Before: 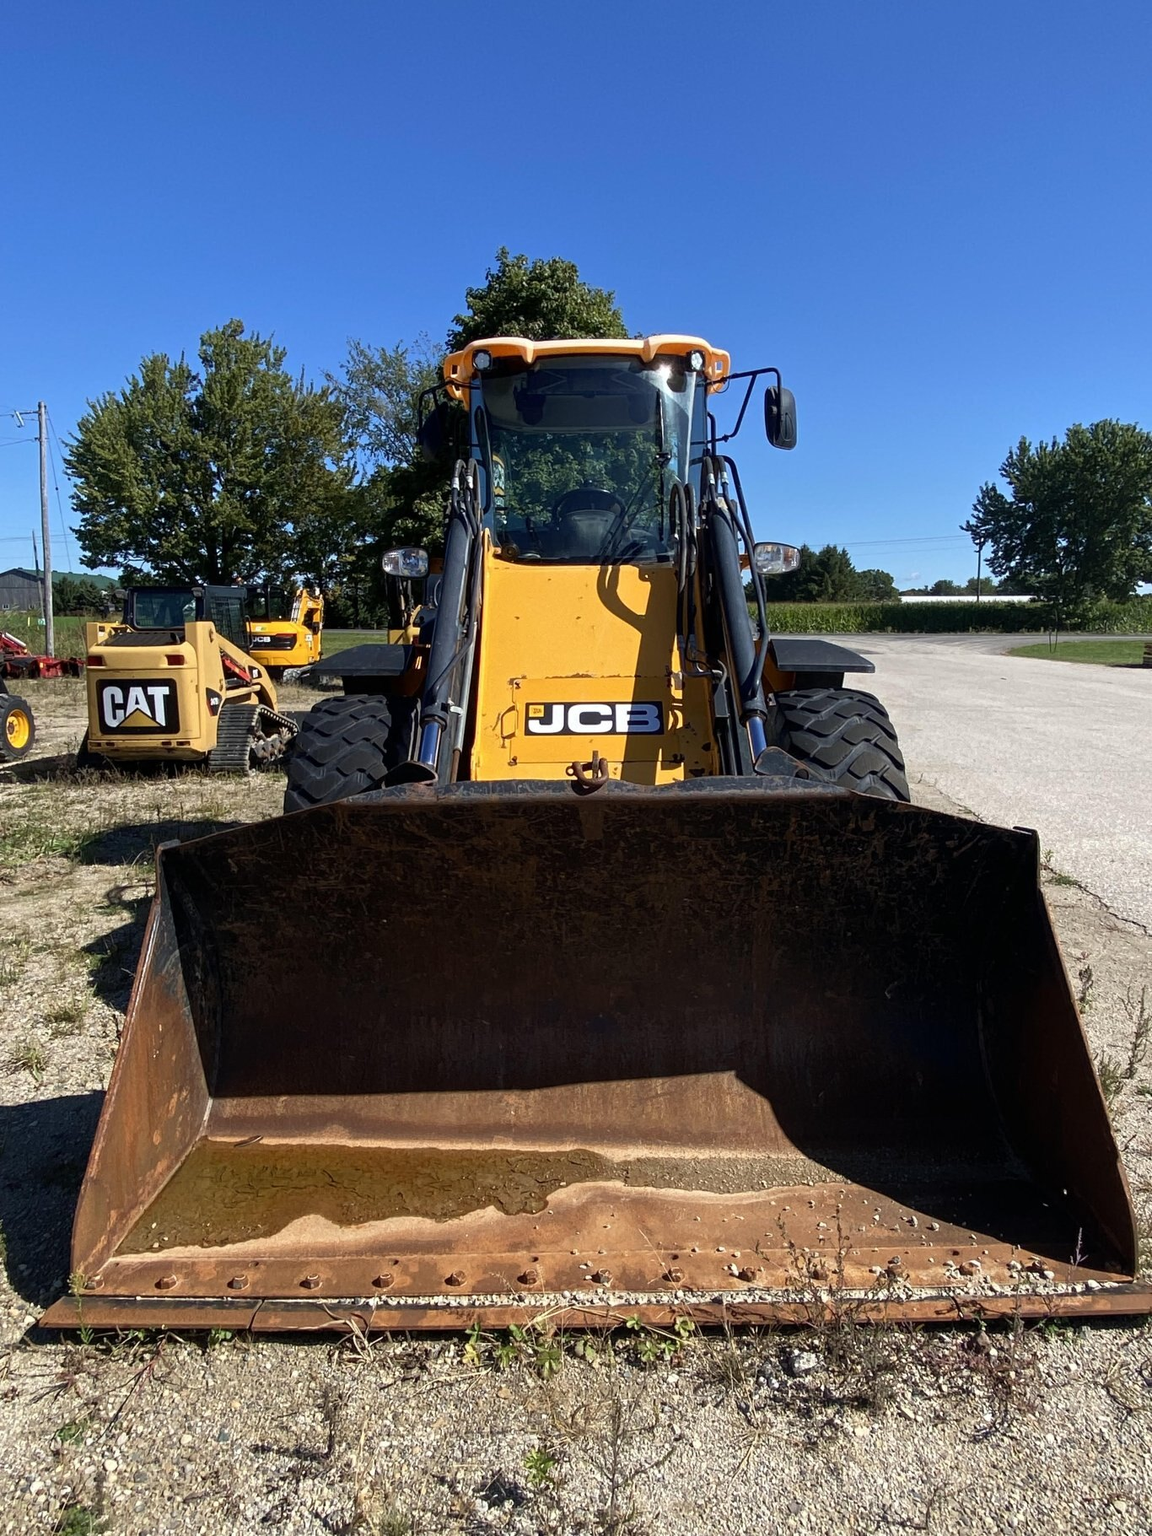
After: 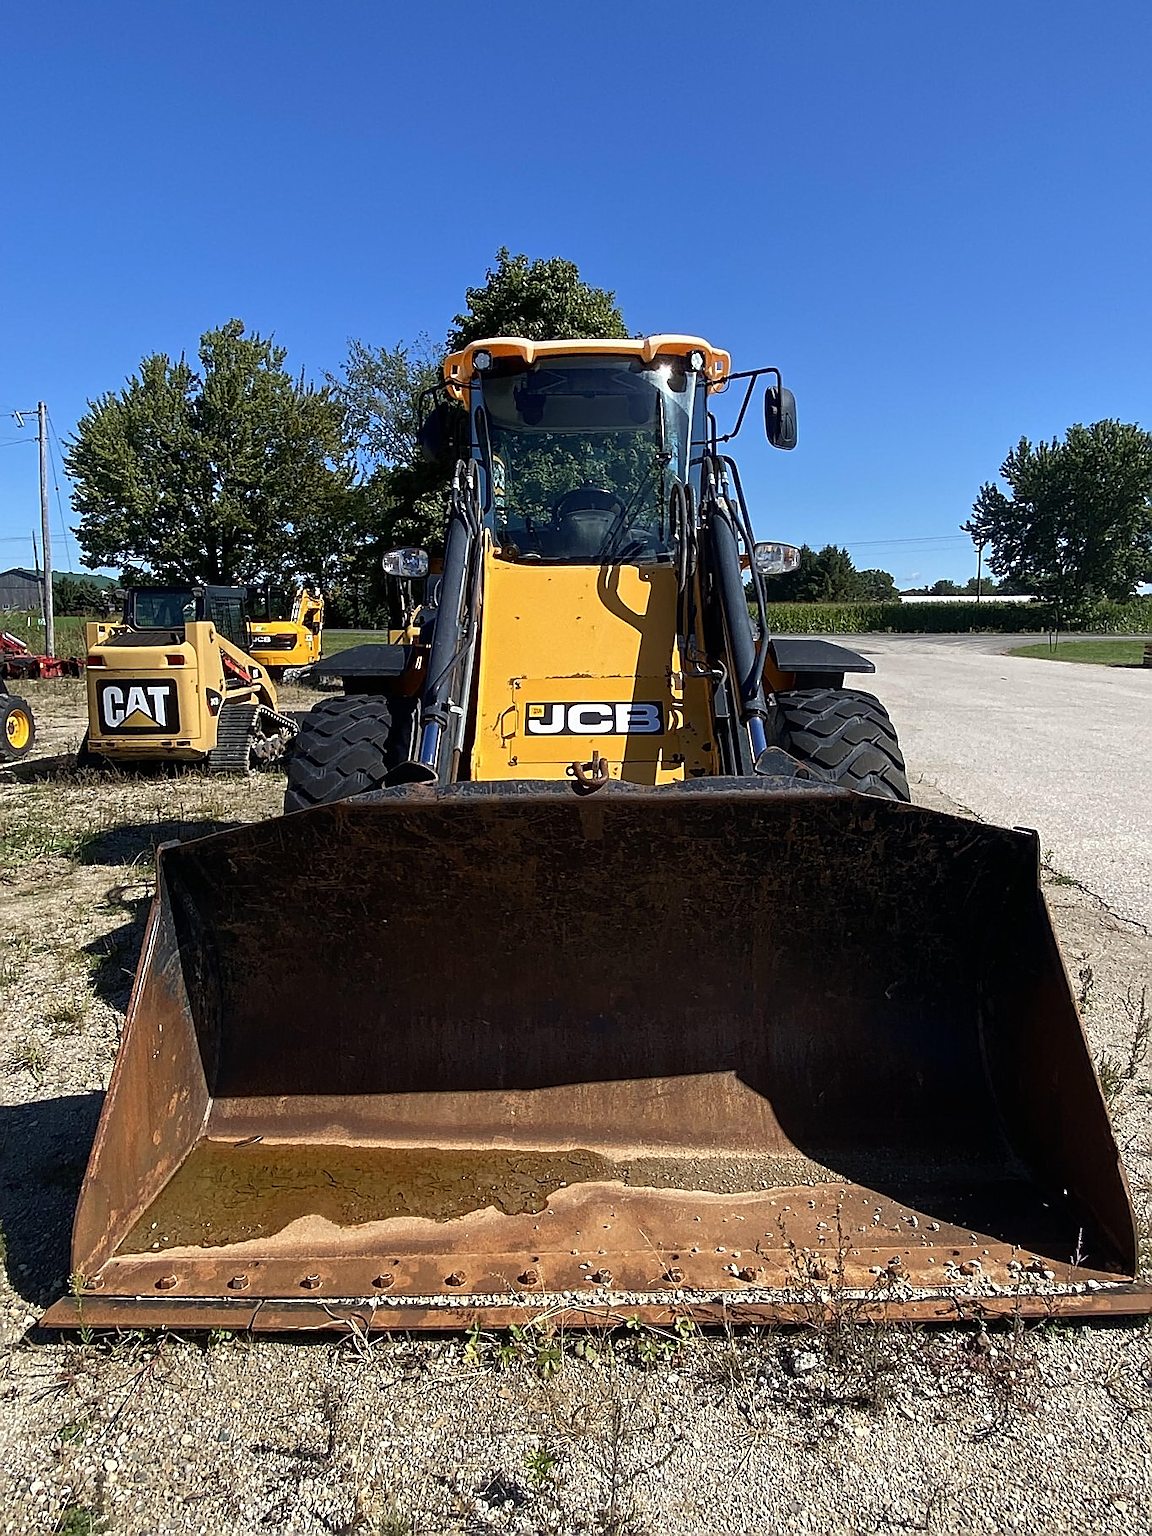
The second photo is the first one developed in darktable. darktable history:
sharpen: radius 1.347, amount 1.237, threshold 0.809
